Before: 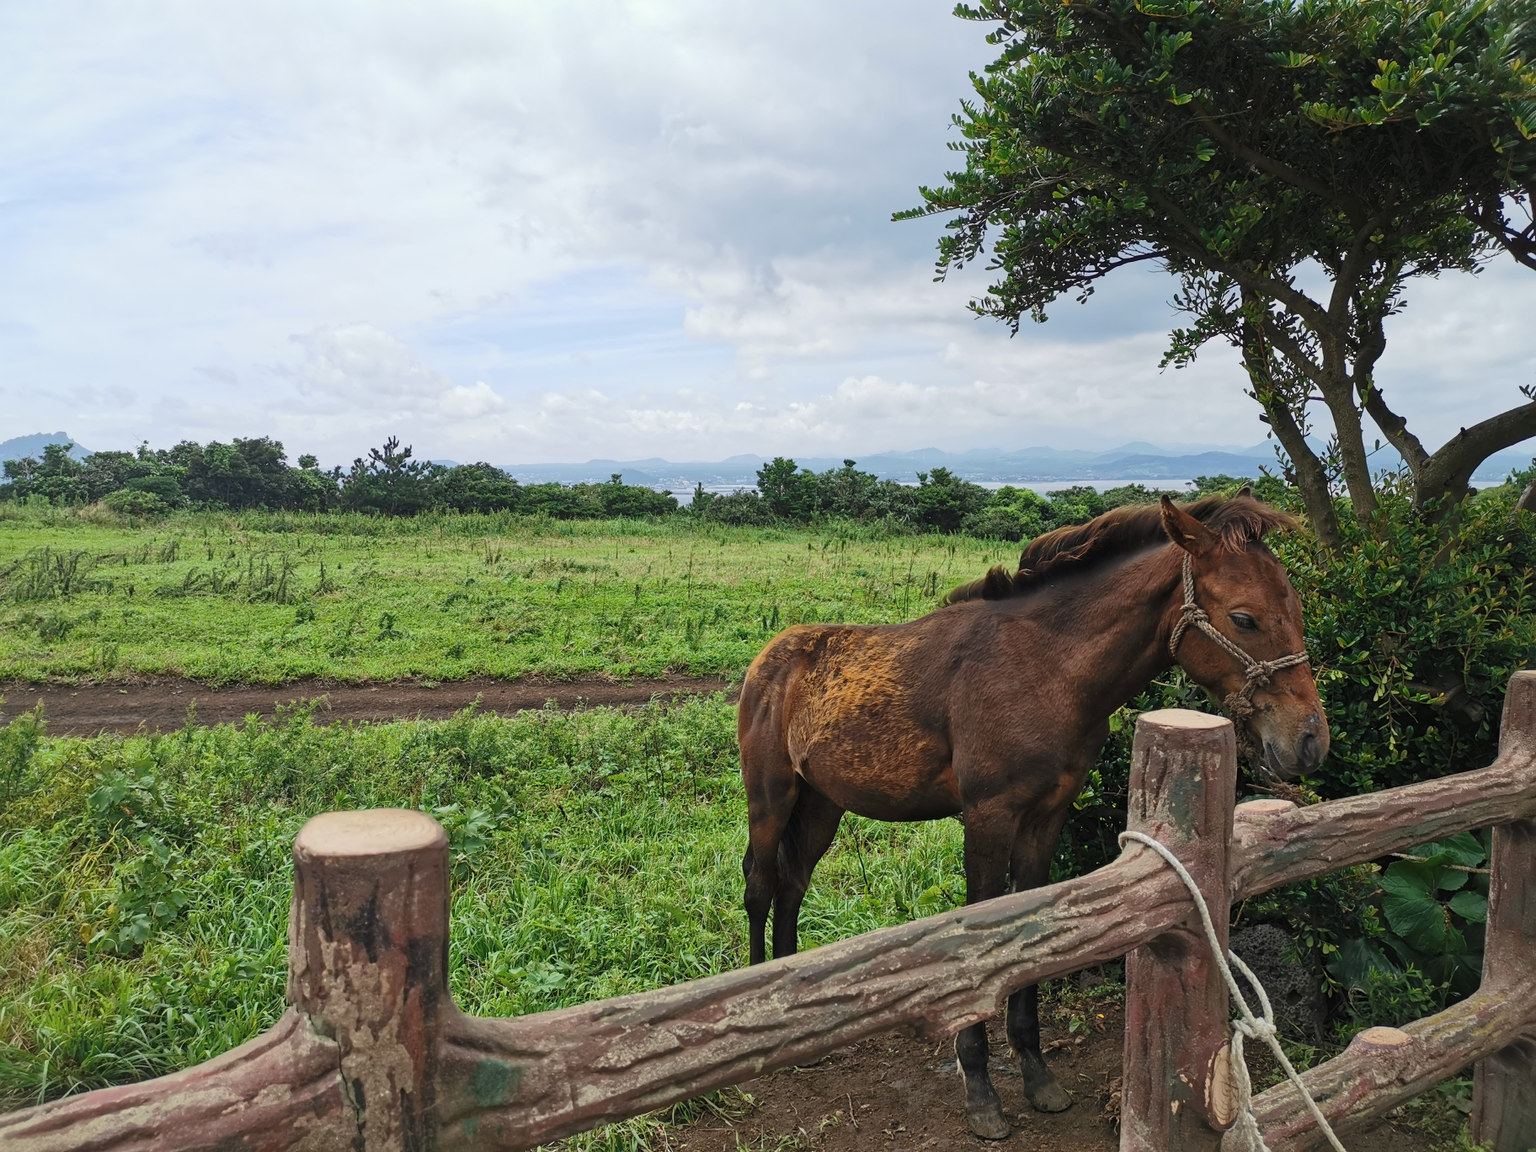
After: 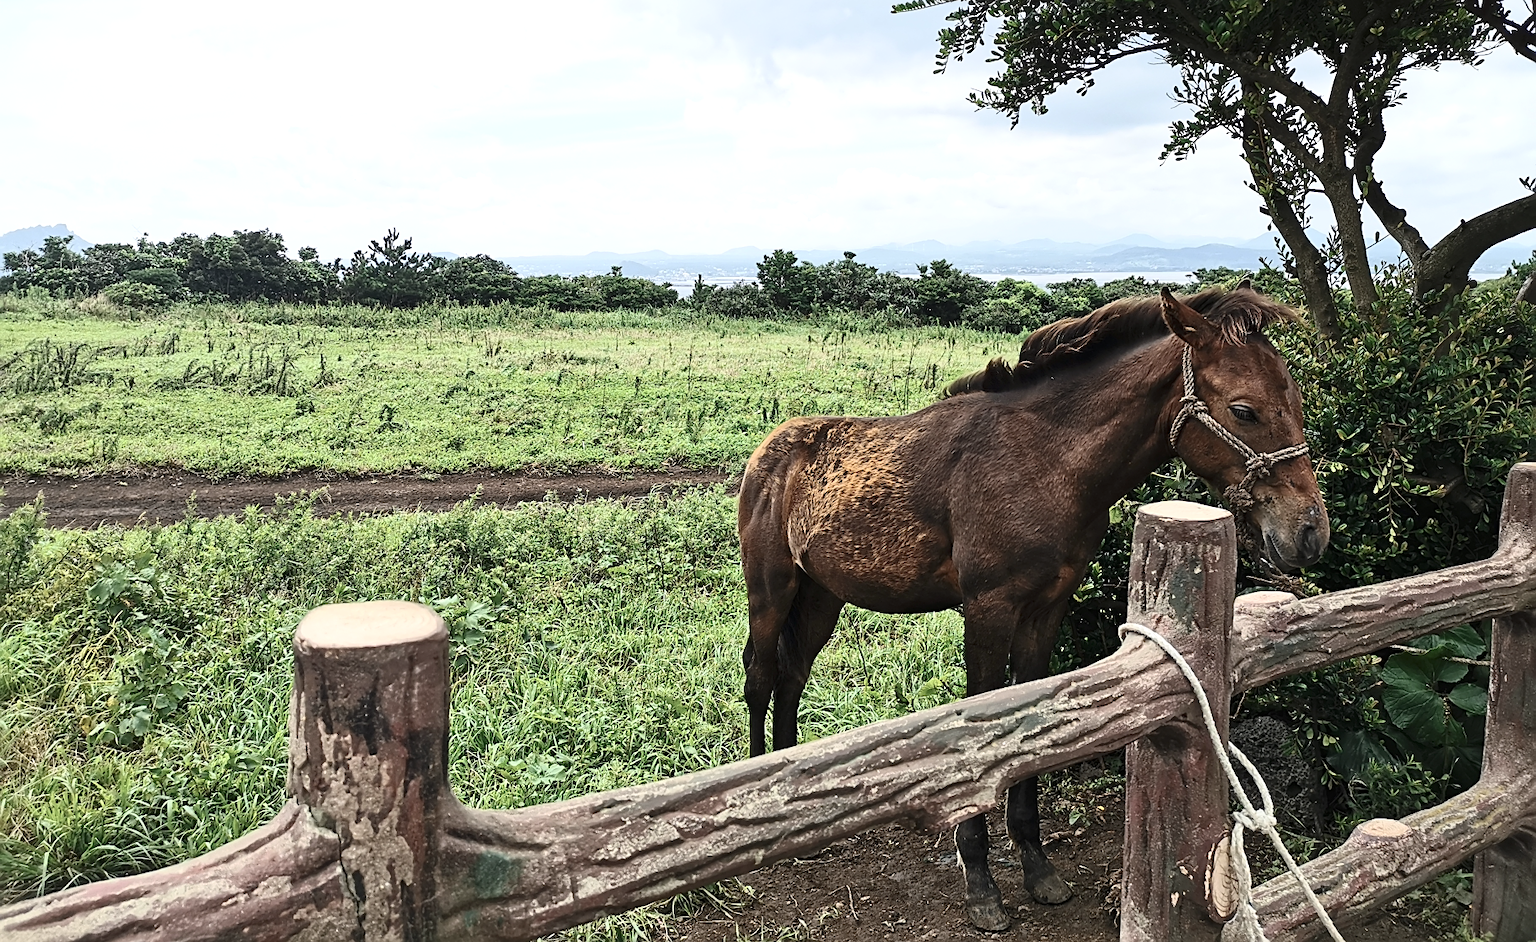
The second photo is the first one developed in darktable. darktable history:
crop and rotate: top 18.147%
exposure: exposure 0.561 EV, compensate highlight preservation false
contrast brightness saturation: contrast 0.245, saturation -0.319
sharpen: on, module defaults
